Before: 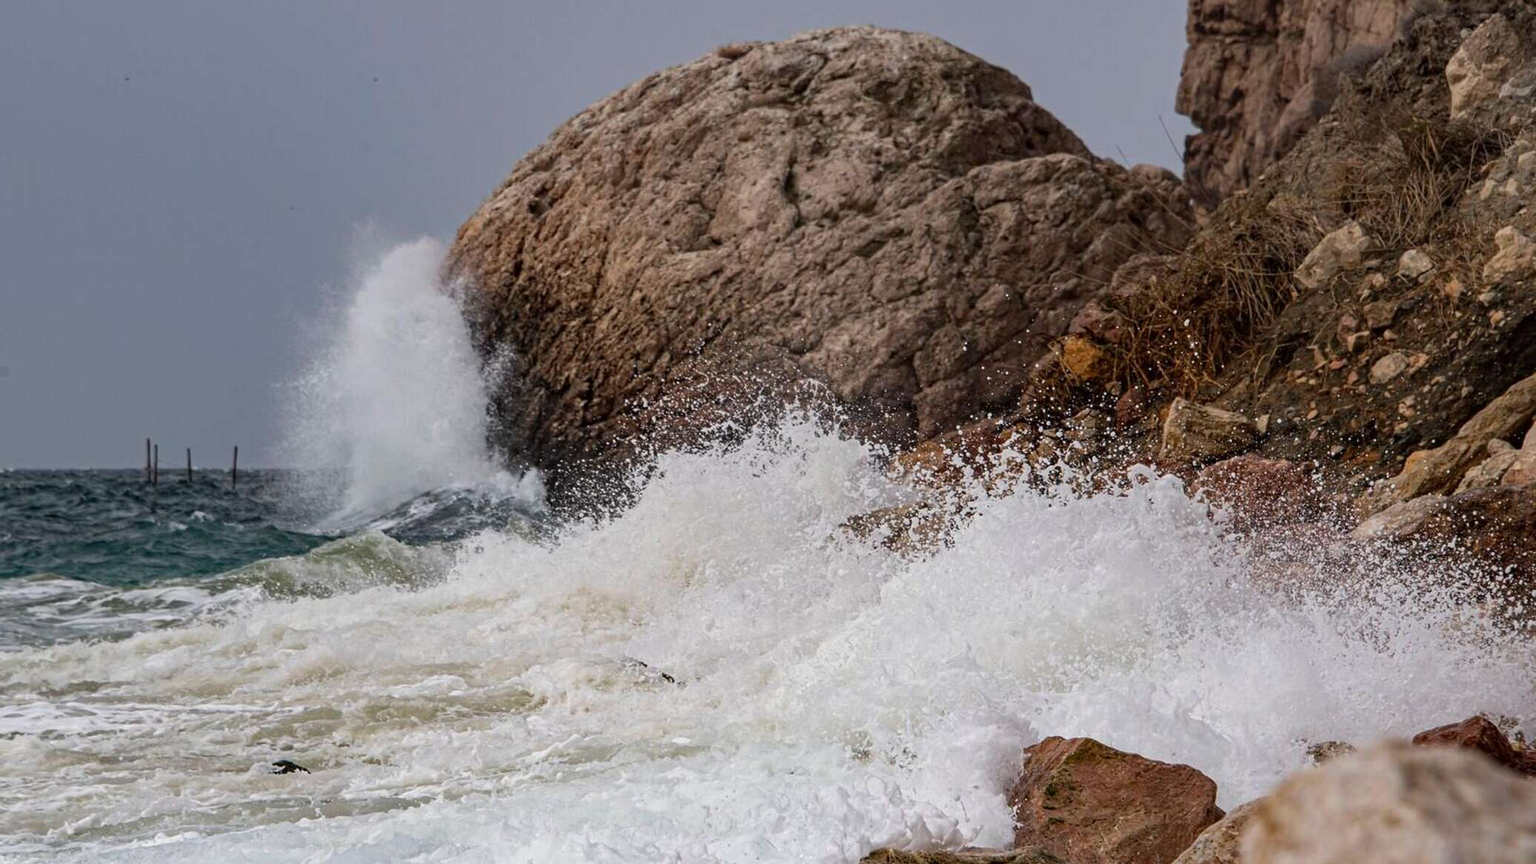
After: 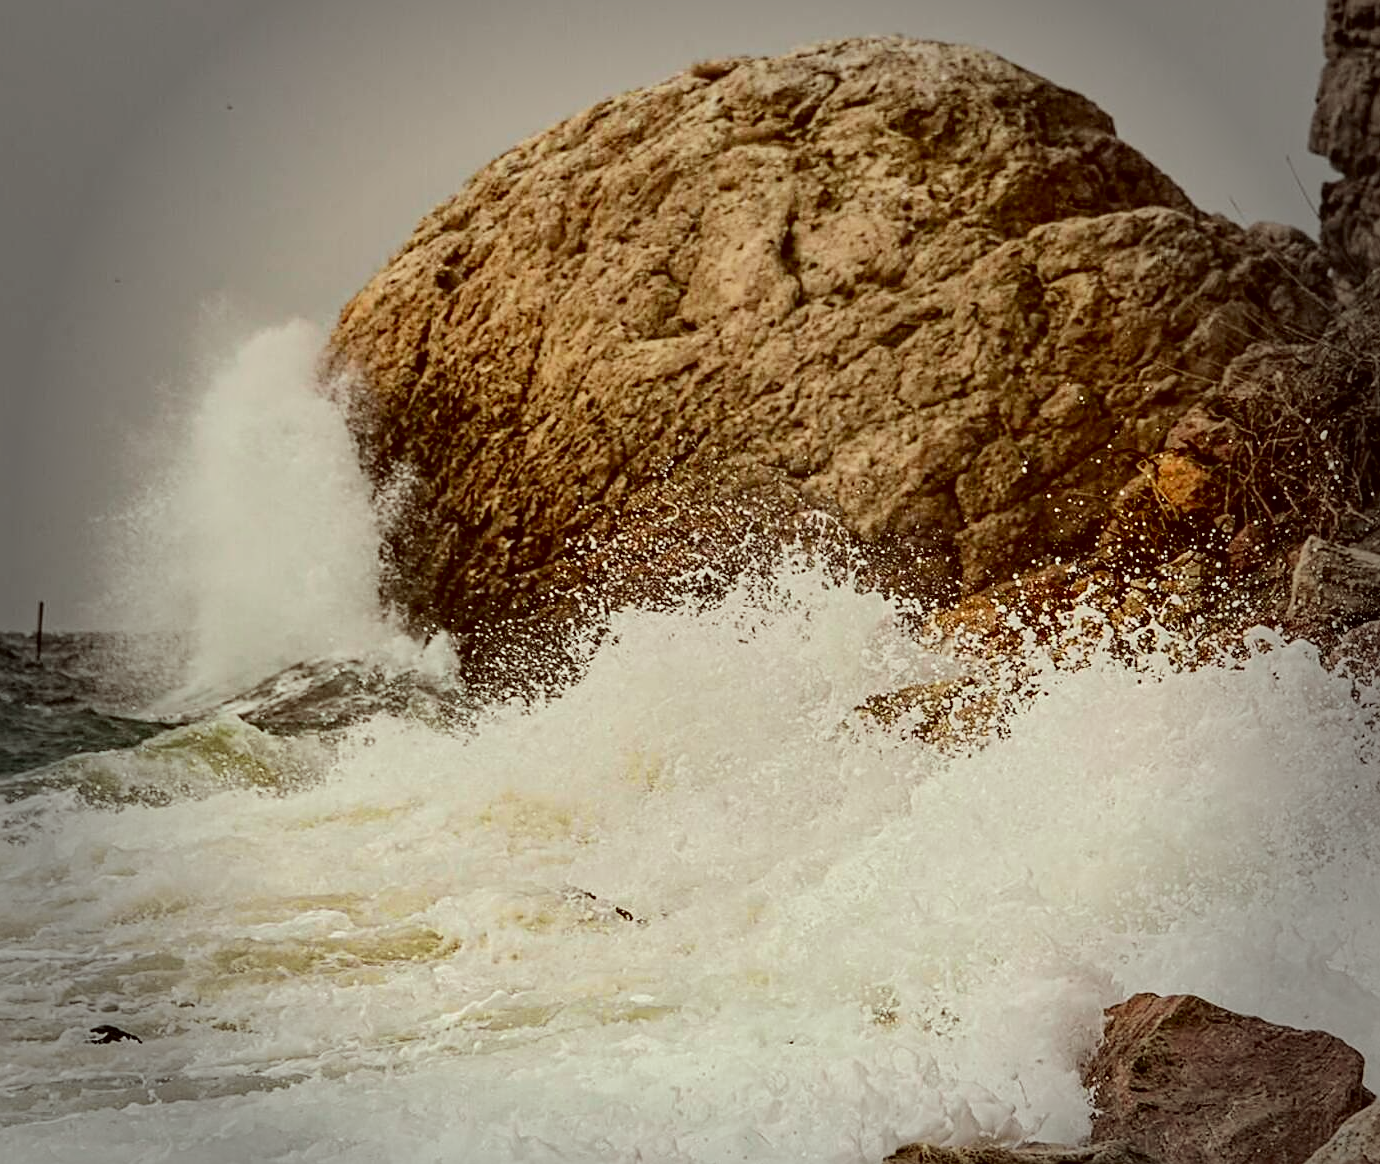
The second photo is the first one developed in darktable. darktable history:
vignetting: fall-off start 69.27%, fall-off radius 30.57%, width/height ratio 0.985, shape 0.858
shadows and highlights: shadows 29.76, highlights -30.4, low approximation 0.01, soften with gaussian
color correction: highlights a* -6.23, highlights b* 9.21, shadows a* 10.44, shadows b* 23.28
crop and rotate: left 13.438%, right 19.943%
sharpen: on, module defaults
tone curve: curves: ch0 [(0, 0.019) (0.066, 0.043) (0.189, 0.182) (0.359, 0.417) (0.485, 0.576) (0.656, 0.734) (0.851, 0.861) (0.997, 0.959)]; ch1 [(0, 0) (0.179, 0.123) (0.381, 0.36) (0.425, 0.41) (0.474, 0.472) (0.499, 0.501) (0.514, 0.517) (0.571, 0.584) (0.649, 0.677) (0.812, 0.856) (1, 1)]; ch2 [(0, 0) (0.246, 0.214) (0.421, 0.427) (0.459, 0.484) (0.5, 0.504) (0.518, 0.523) (0.529, 0.544) (0.56, 0.581) (0.617, 0.631) (0.744, 0.734) (0.867, 0.821) (0.993, 0.889)], color space Lab, independent channels, preserve colors none
